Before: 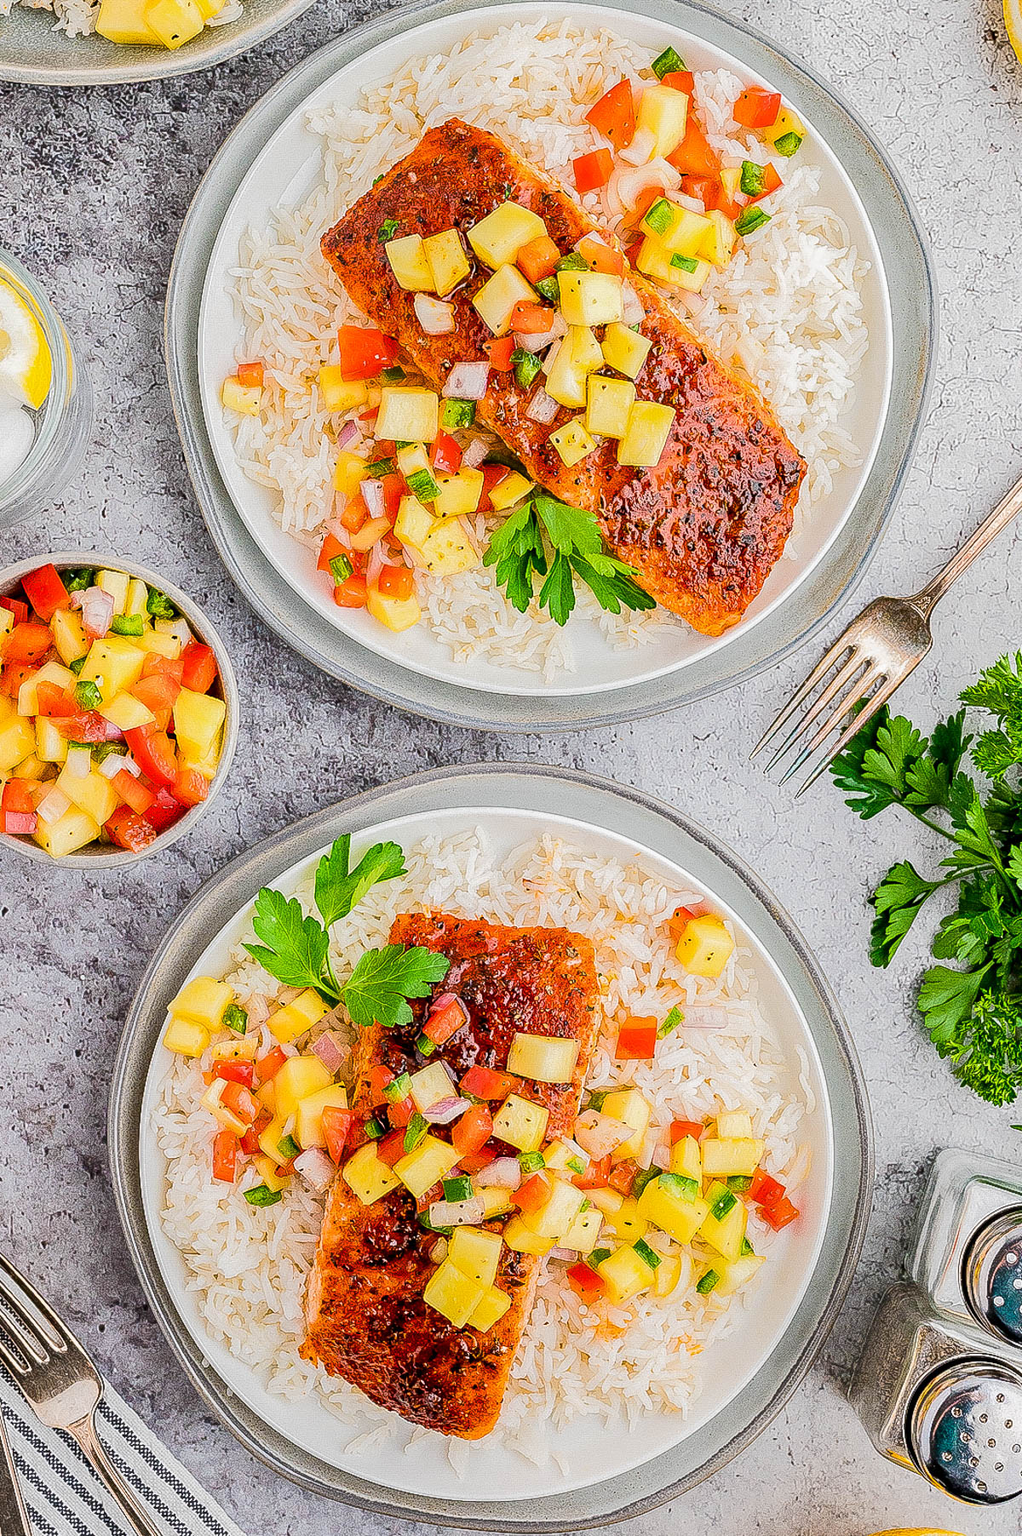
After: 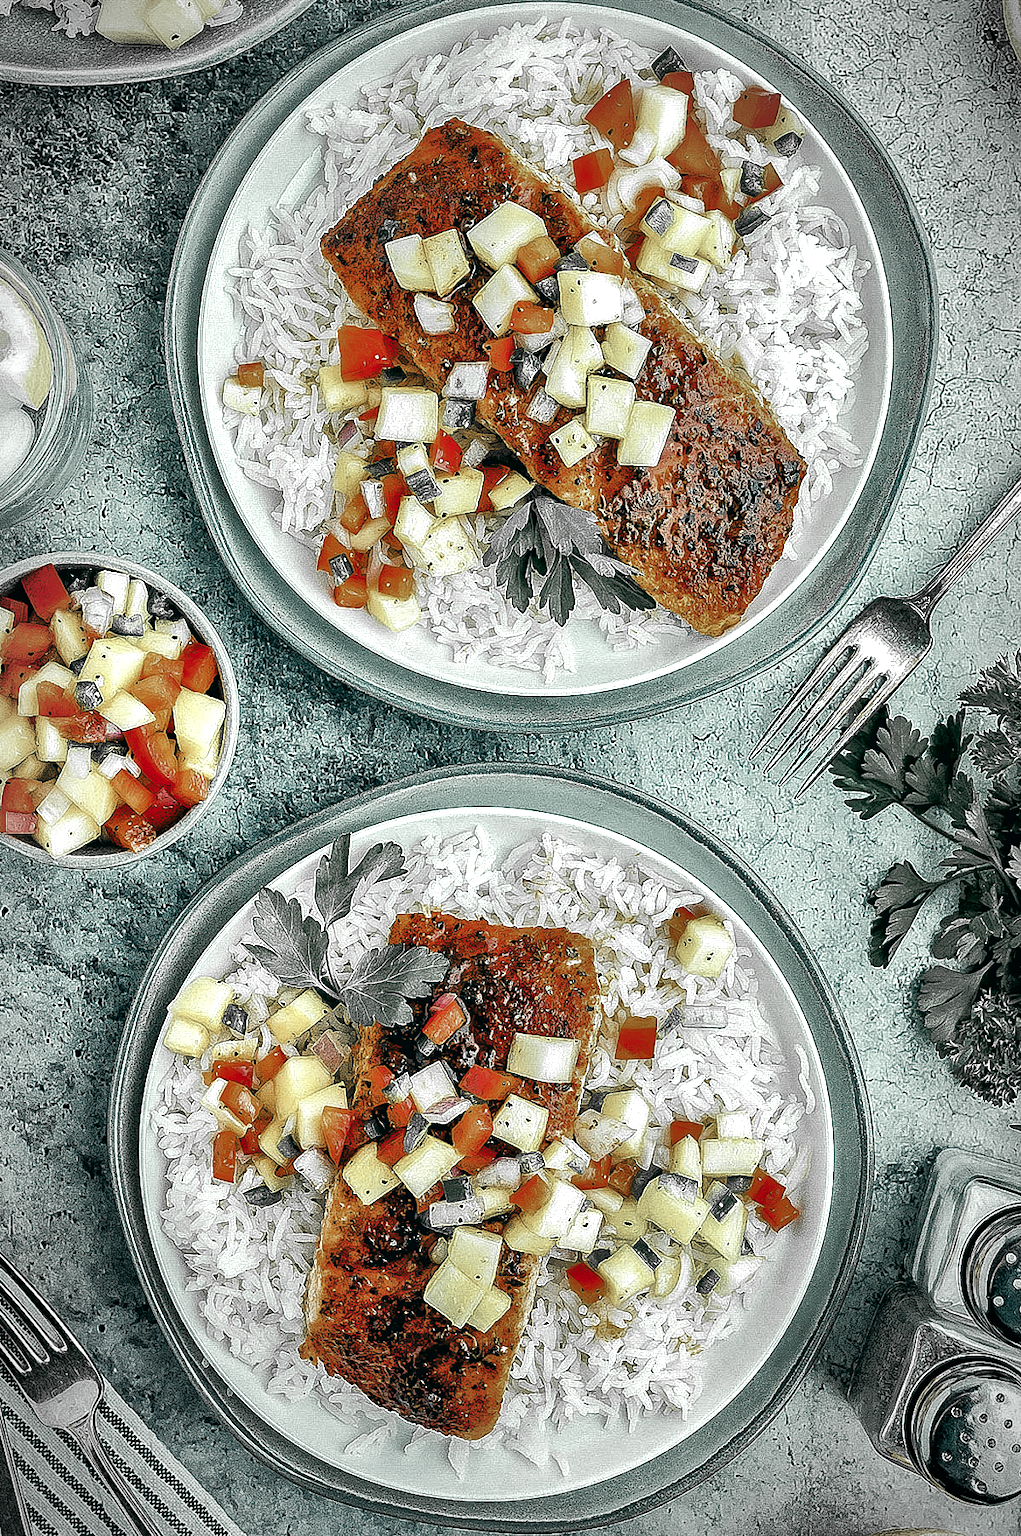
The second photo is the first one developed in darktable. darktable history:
tone curve: curves: ch0 [(0, 0) (0.004, 0.001) (0.133, 0.112) (0.325, 0.362) (0.832, 0.893) (1, 1)], color space Lab, linked channels, preserve colors none
vignetting: automatic ratio true
color correction: highlights a* -20.08, highlights b* 9.8, shadows a* -20.4, shadows b* -10.76
local contrast: mode bilateral grid, contrast 25, coarseness 47, detail 151%, midtone range 0.2
tone mapping: contrast compression 1.5, spatial extent 10 | blend: blend mode average, opacity 100%; mask: uniform (no mask)
color contrast: blue-yellow contrast 0.62
levels: levels [0.044, 0.475, 0.791]
color zones: curves: ch1 [(0, 0.679) (0.143, 0.647) (0.286, 0.261) (0.378, -0.011) (0.571, 0.396) (0.714, 0.399) (0.857, 0.406) (1, 0.679)]
